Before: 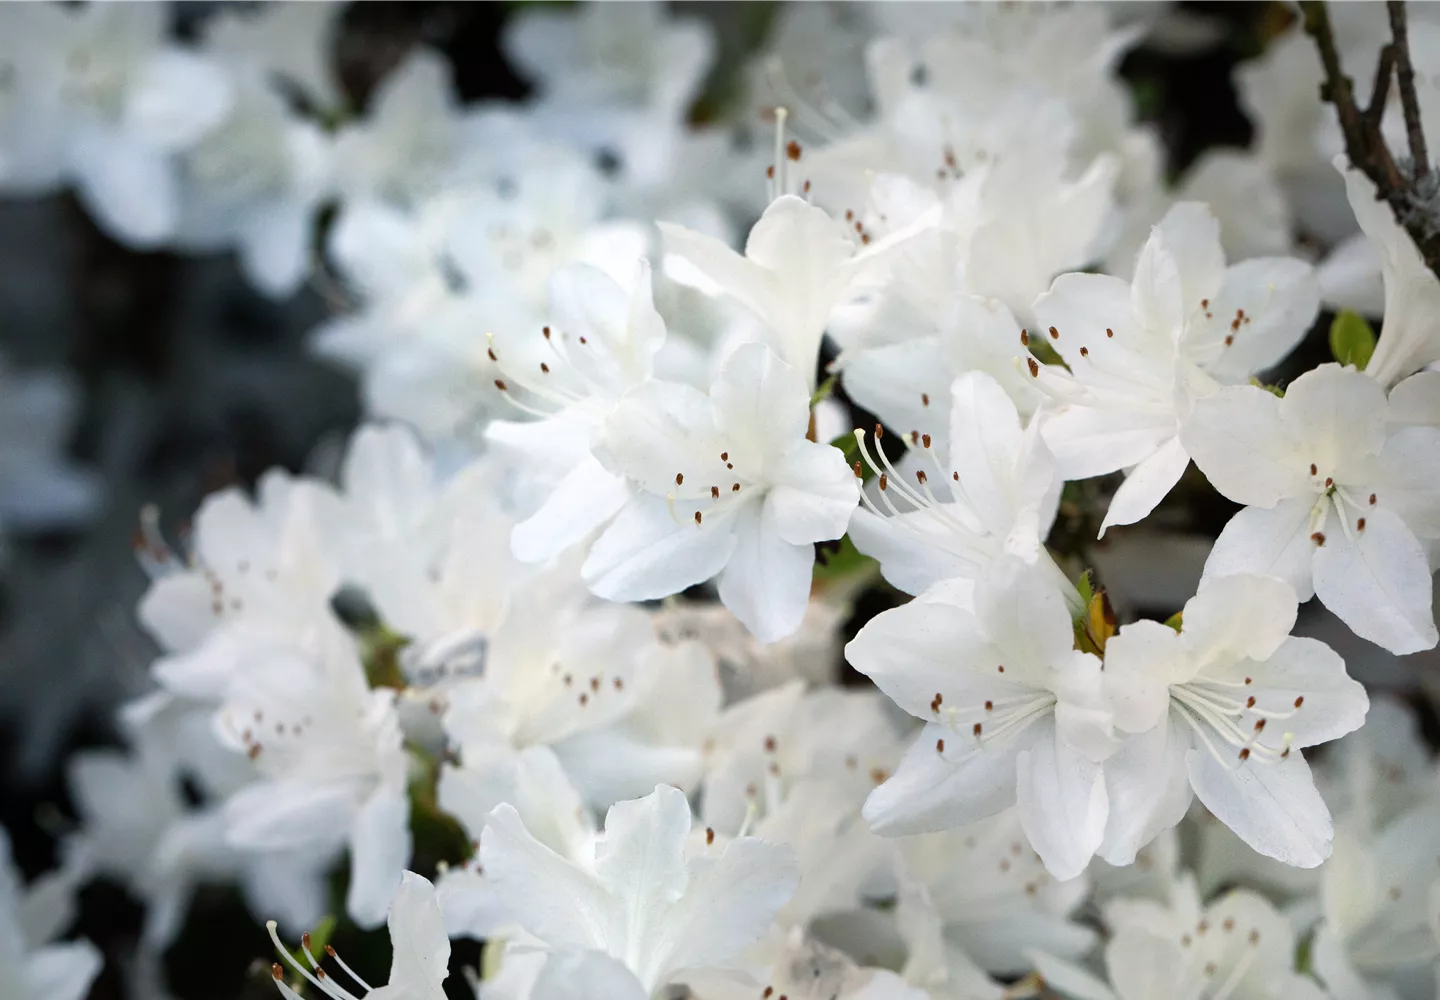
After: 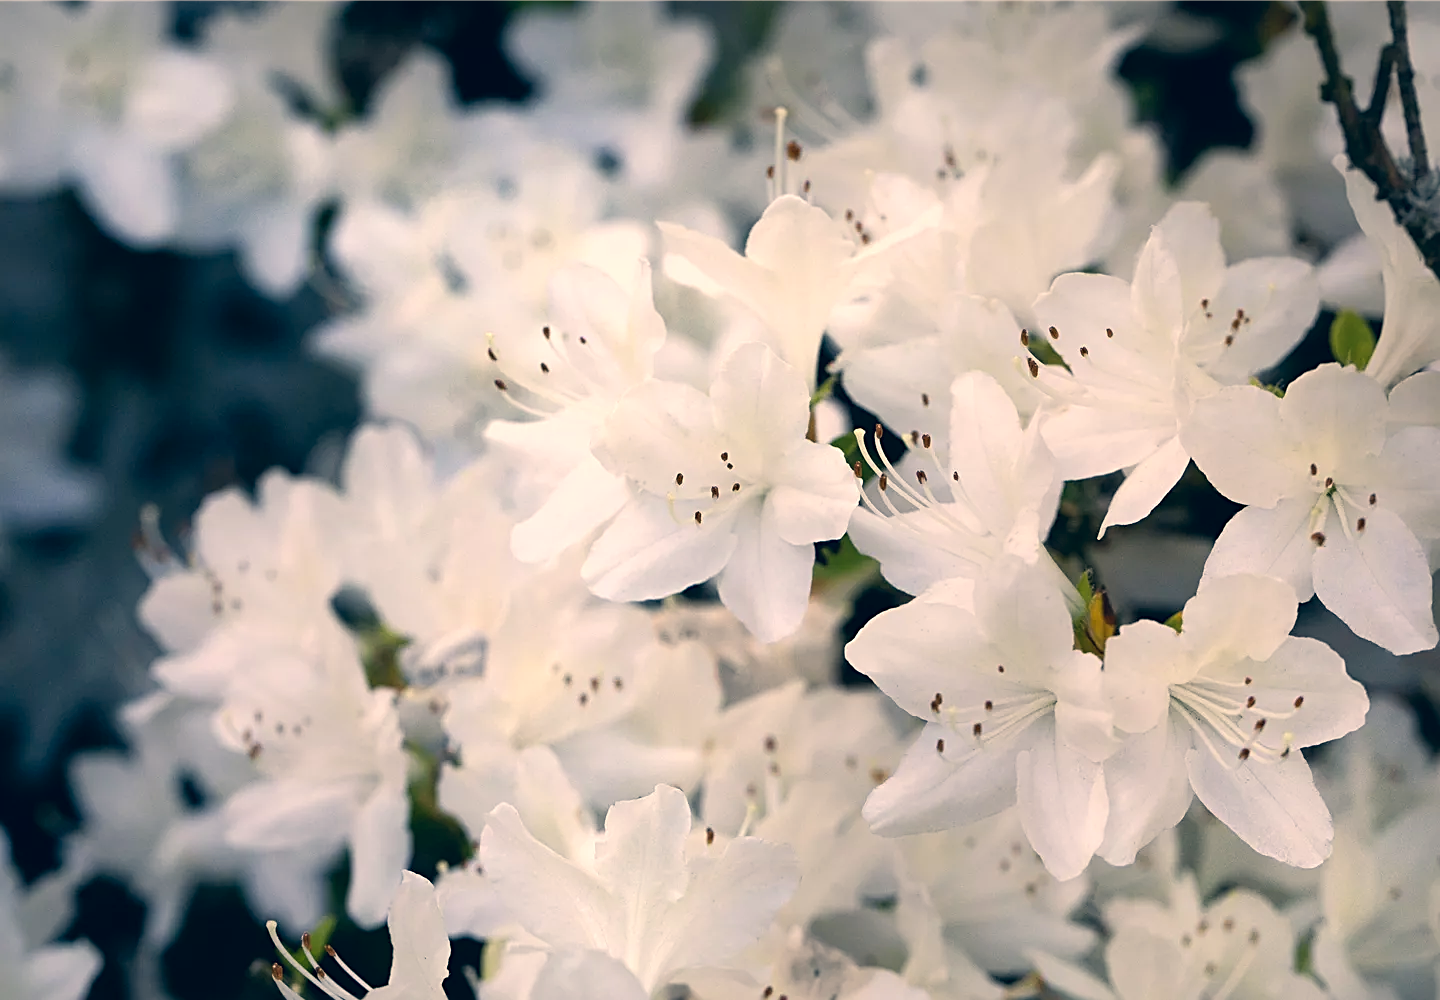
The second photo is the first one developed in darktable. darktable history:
sharpen: on, module defaults
color correction: highlights a* 10.33, highlights b* 14.52, shadows a* -9.58, shadows b* -15.09
